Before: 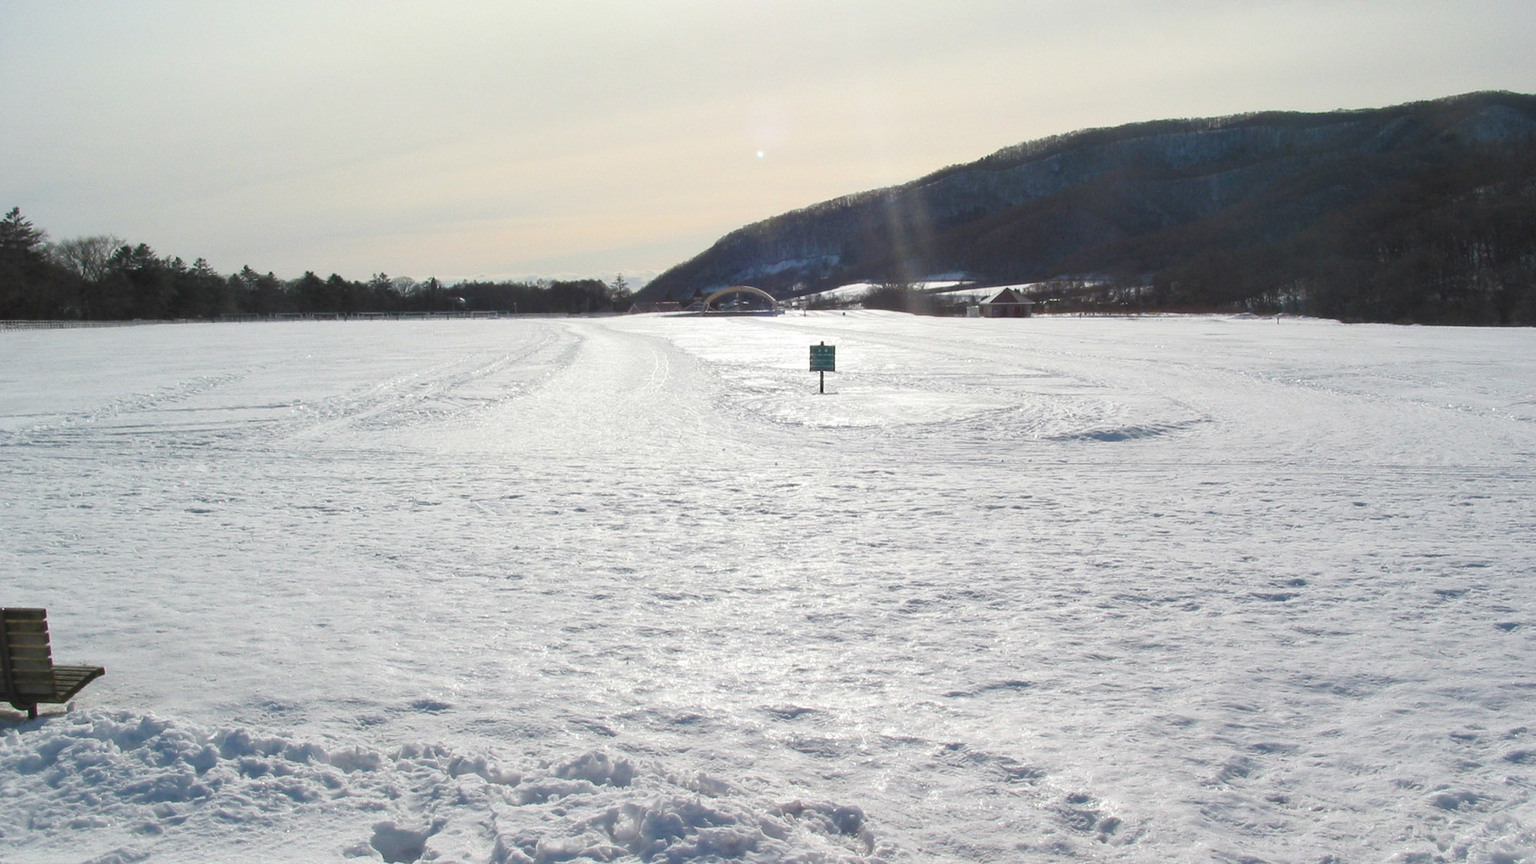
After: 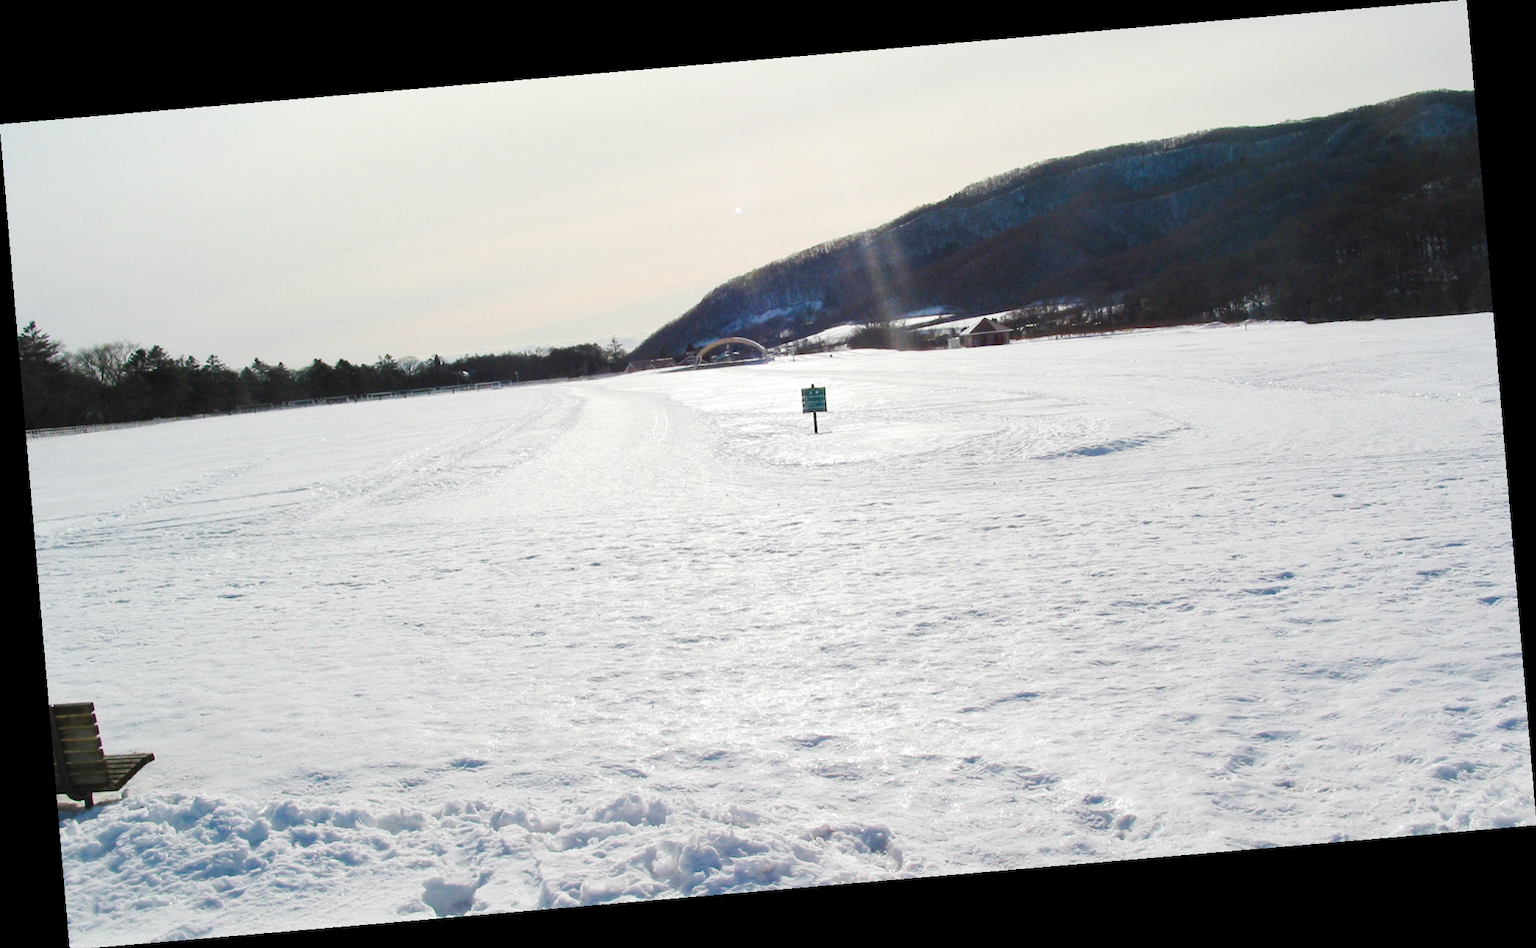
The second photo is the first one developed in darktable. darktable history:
tone curve: curves: ch0 [(0, 0) (0.003, 0.002) (0.011, 0.009) (0.025, 0.019) (0.044, 0.031) (0.069, 0.04) (0.1, 0.059) (0.136, 0.092) (0.177, 0.134) (0.224, 0.192) (0.277, 0.262) (0.335, 0.348) (0.399, 0.446) (0.468, 0.554) (0.543, 0.646) (0.623, 0.731) (0.709, 0.807) (0.801, 0.867) (0.898, 0.931) (1, 1)], preserve colors none
rotate and perspective: rotation -4.86°, automatic cropping off
